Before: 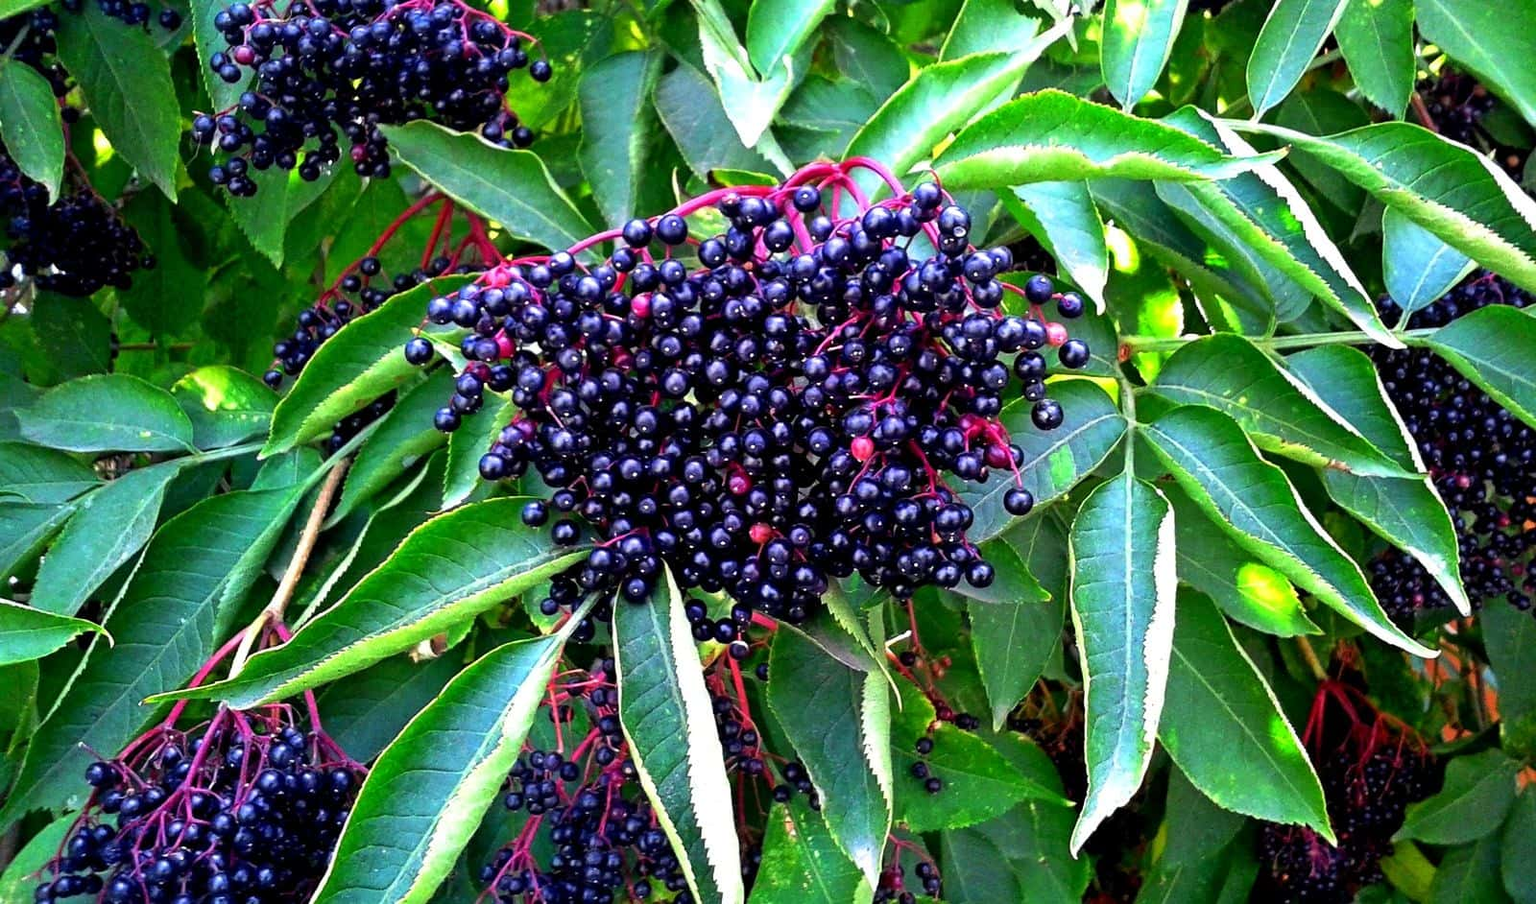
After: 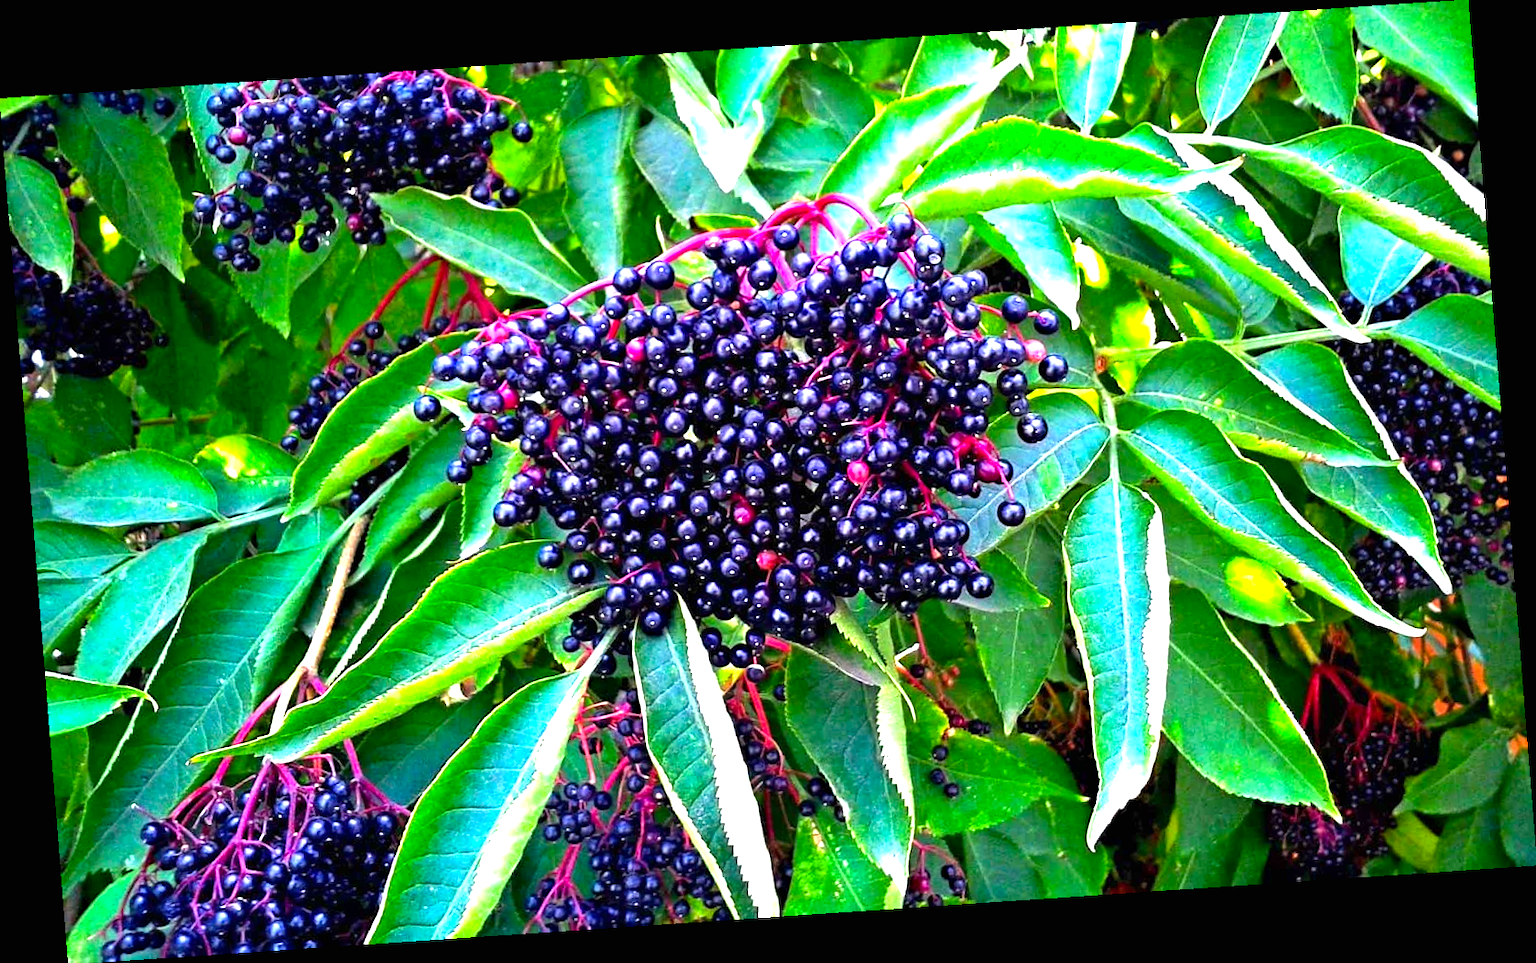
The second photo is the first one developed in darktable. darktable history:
rotate and perspective: rotation -4.2°, shear 0.006, automatic cropping off
exposure: black level correction 0, exposure 1 EV, compensate exposure bias true, compensate highlight preservation false
color balance rgb: perceptual saturation grading › global saturation 10%, global vibrance 20%
haze removal: compatibility mode true, adaptive false
